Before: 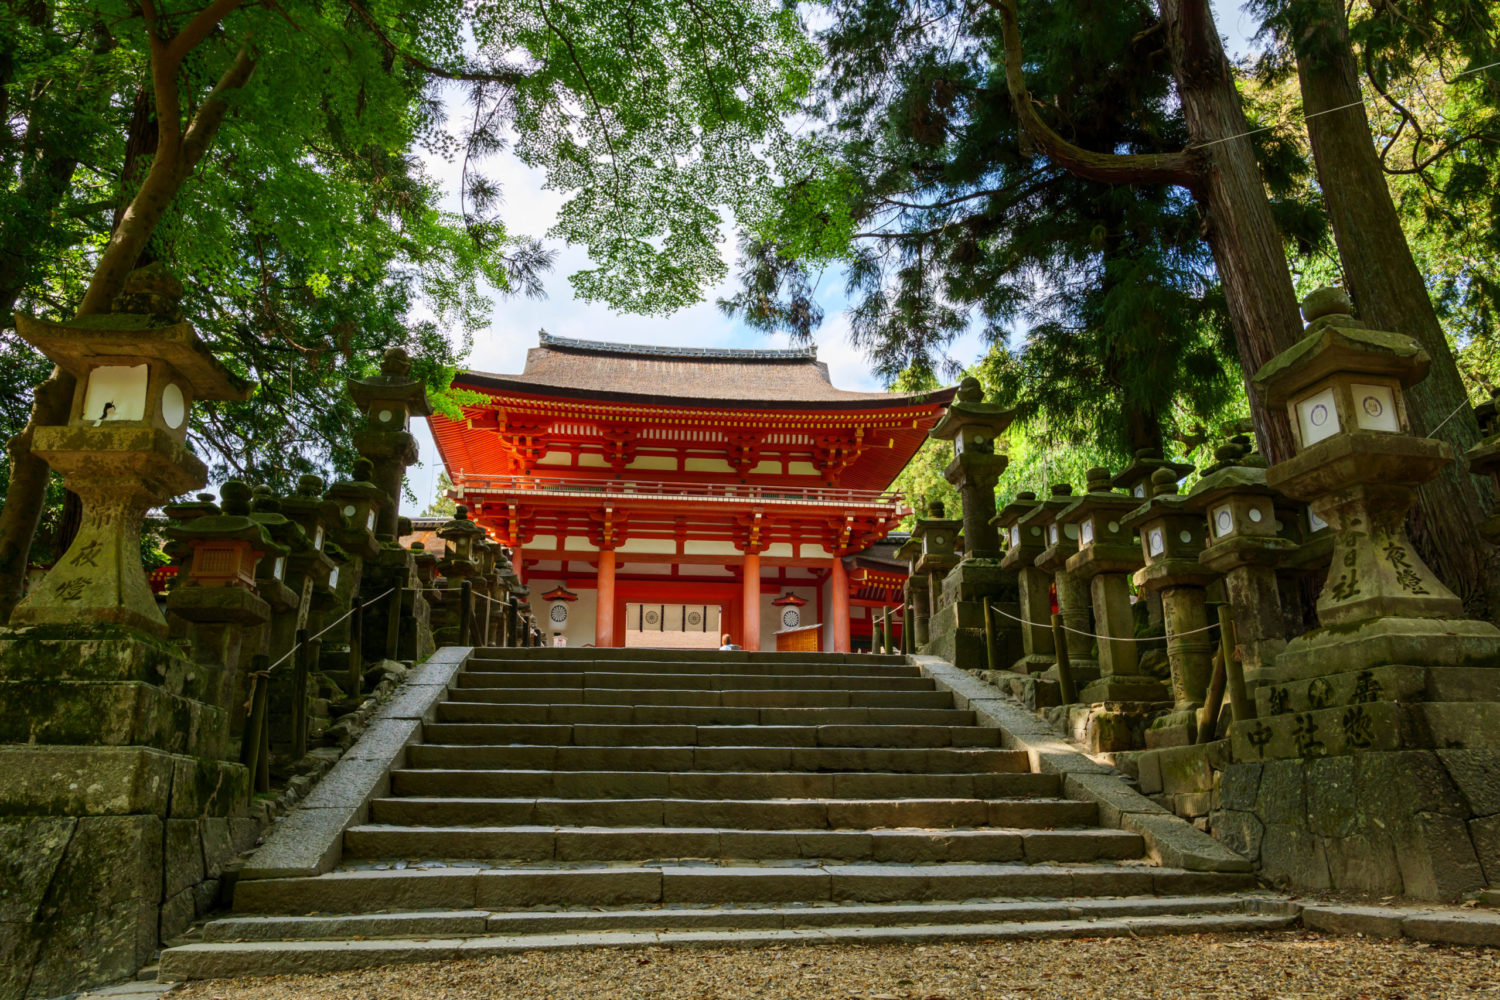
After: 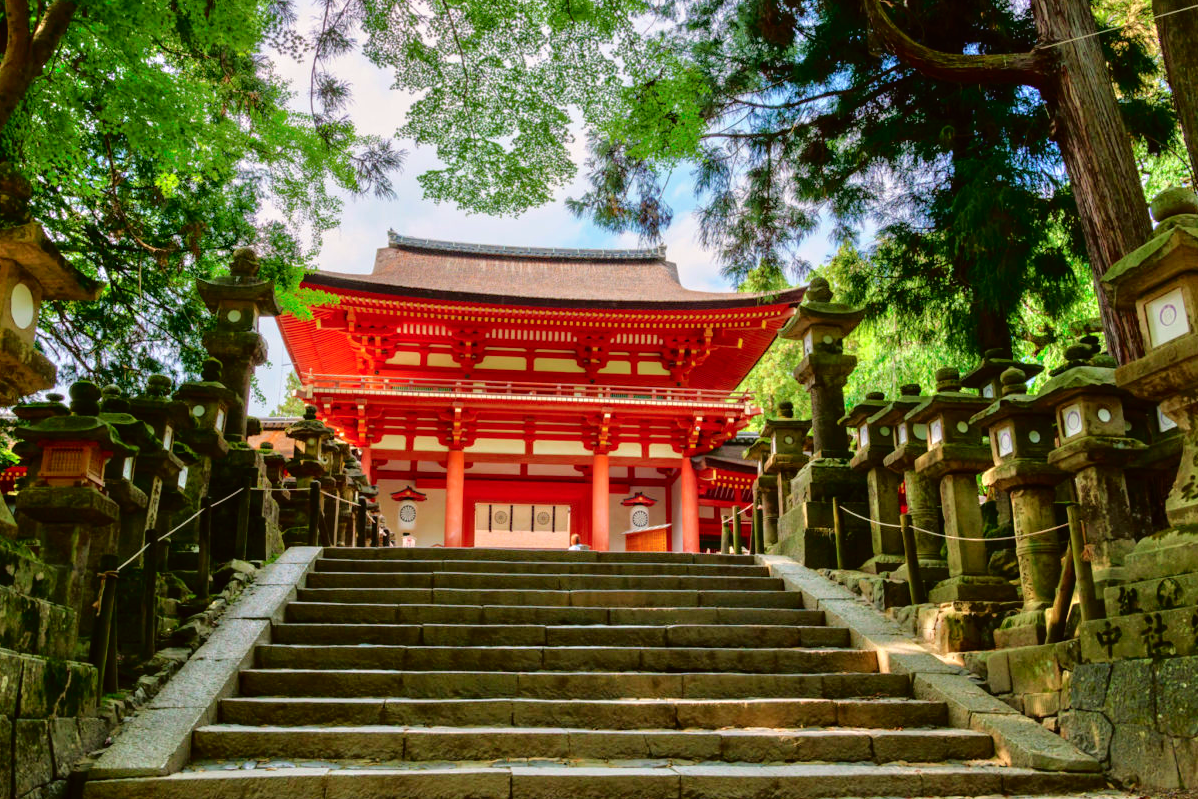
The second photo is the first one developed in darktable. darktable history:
crop and rotate: left 10.071%, top 10.071%, right 10.02%, bottom 10.02%
tone curve: curves: ch0 [(0, 0.013) (0.175, 0.11) (0.337, 0.304) (0.498, 0.485) (0.78, 0.742) (0.993, 0.954)]; ch1 [(0, 0) (0.294, 0.184) (0.359, 0.34) (0.362, 0.35) (0.43, 0.41) (0.469, 0.463) (0.495, 0.502) (0.54, 0.563) (0.612, 0.641) (1, 1)]; ch2 [(0, 0) (0.44, 0.437) (0.495, 0.502) (0.524, 0.534) (0.557, 0.56) (0.634, 0.654) (0.728, 0.722) (1, 1)], color space Lab, independent channels, preserve colors none
tone equalizer: -7 EV 0.15 EV, -6 EV 0.6 EV, -5 EV 1.15 EV, -4 EV 1.33 EV, -3 EV 1.15 EV, -2 EV 0.6 EV, -1 EV 0.15 EV, mask exposure compensation -0.5 EV
